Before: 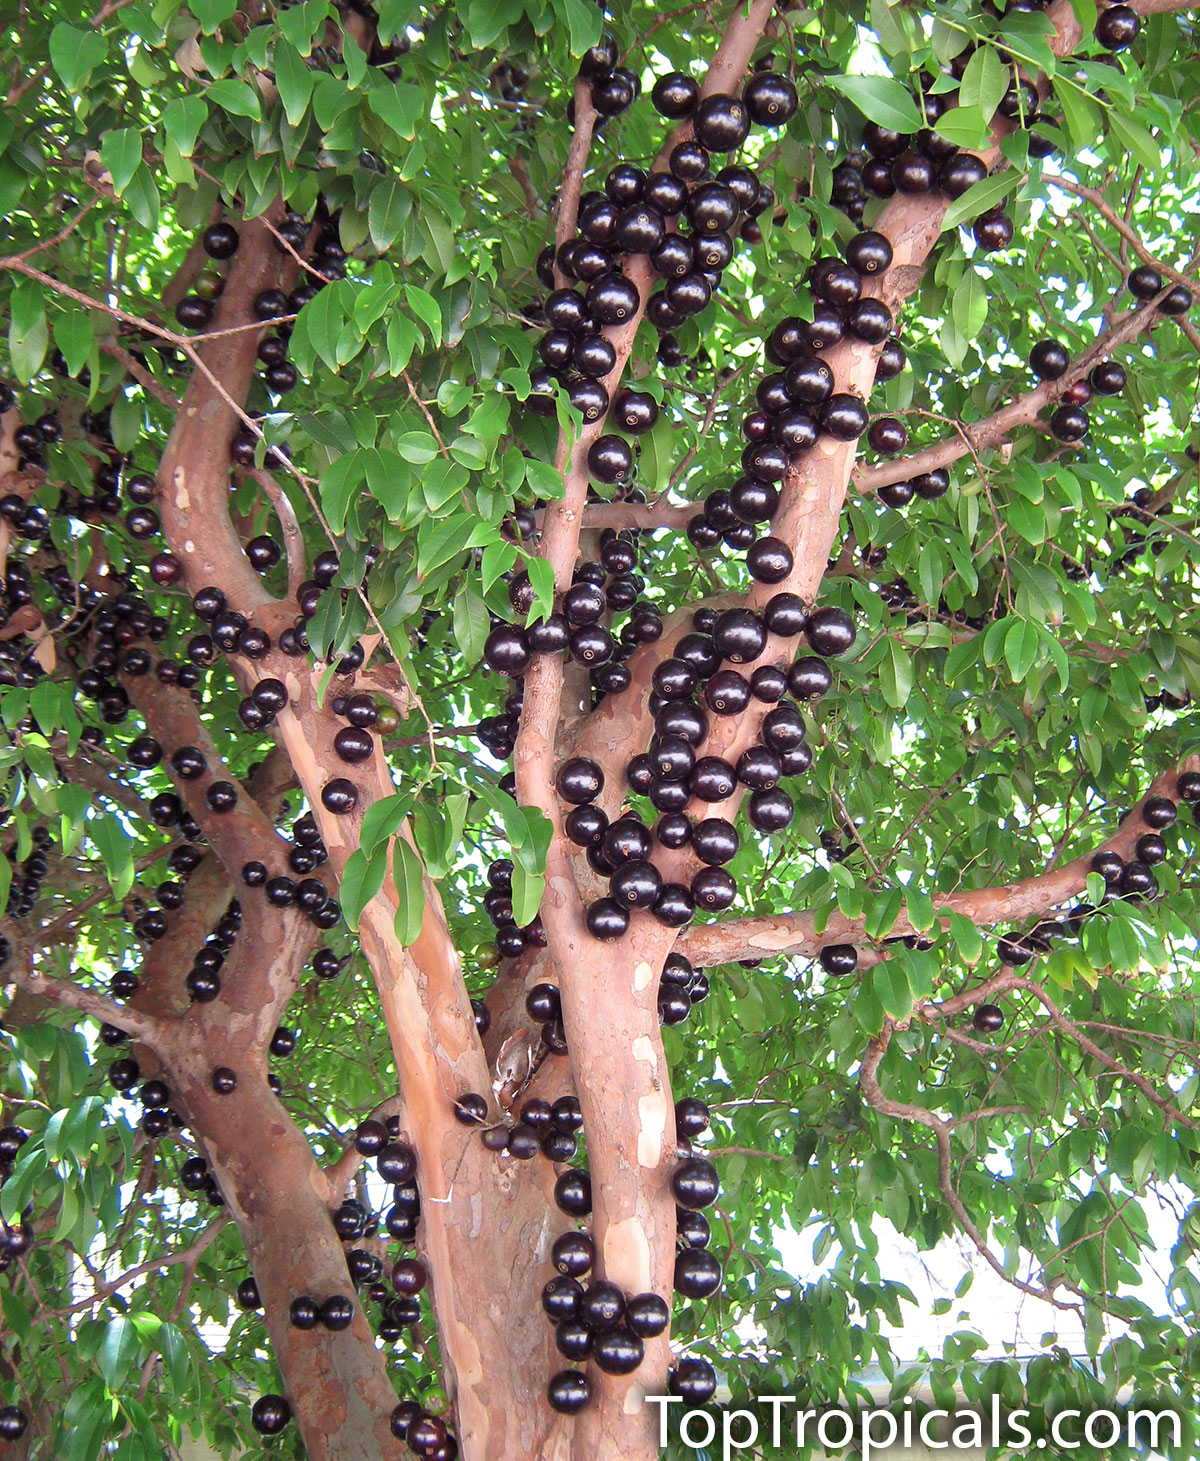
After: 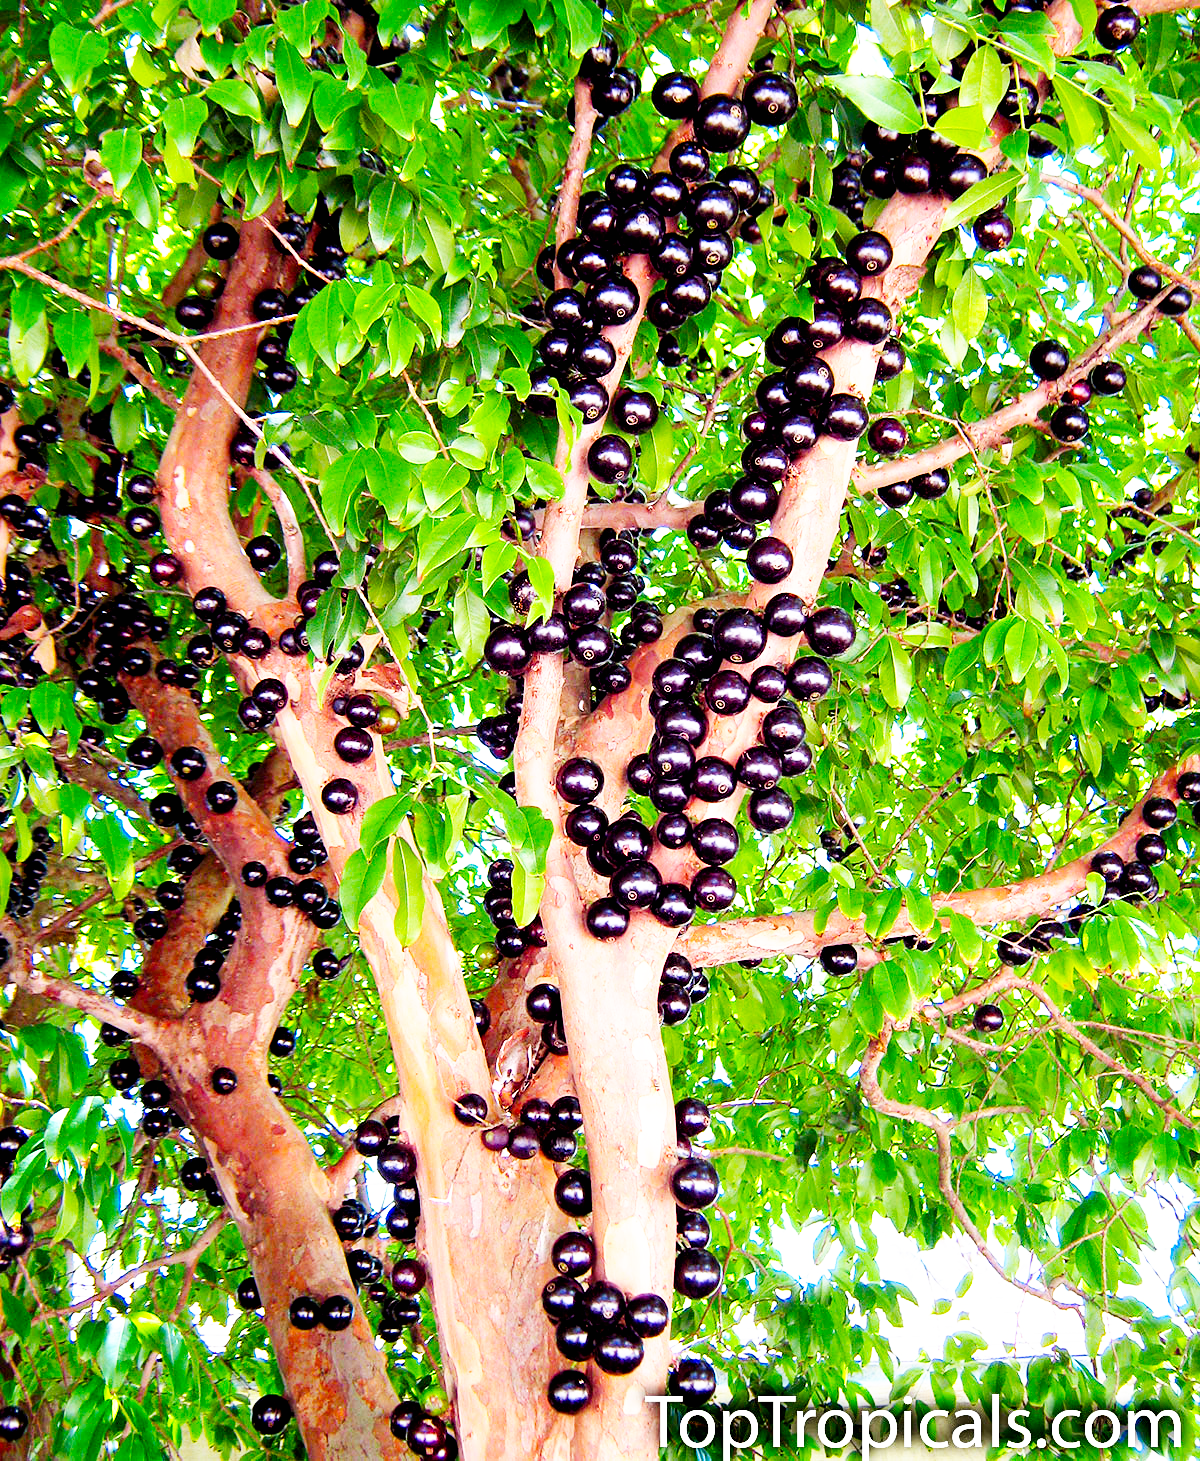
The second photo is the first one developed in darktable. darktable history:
sharpen: amount 0.2
color balance rgb: perceptual saturation grading › global saturation 30%, global vibrance 20%
exposure: black level correction 0.016, exposure -0.009 EV, compensate highlight preservation false
base curve: curves: ch0 [(0, 0) (0.007, 0.004) (0.027, 0.03) (0.046, 0.07) (0.207, 0.54) (0.442, 0.872) (0.673, 0.972) (1, 1)], preserve colors none
